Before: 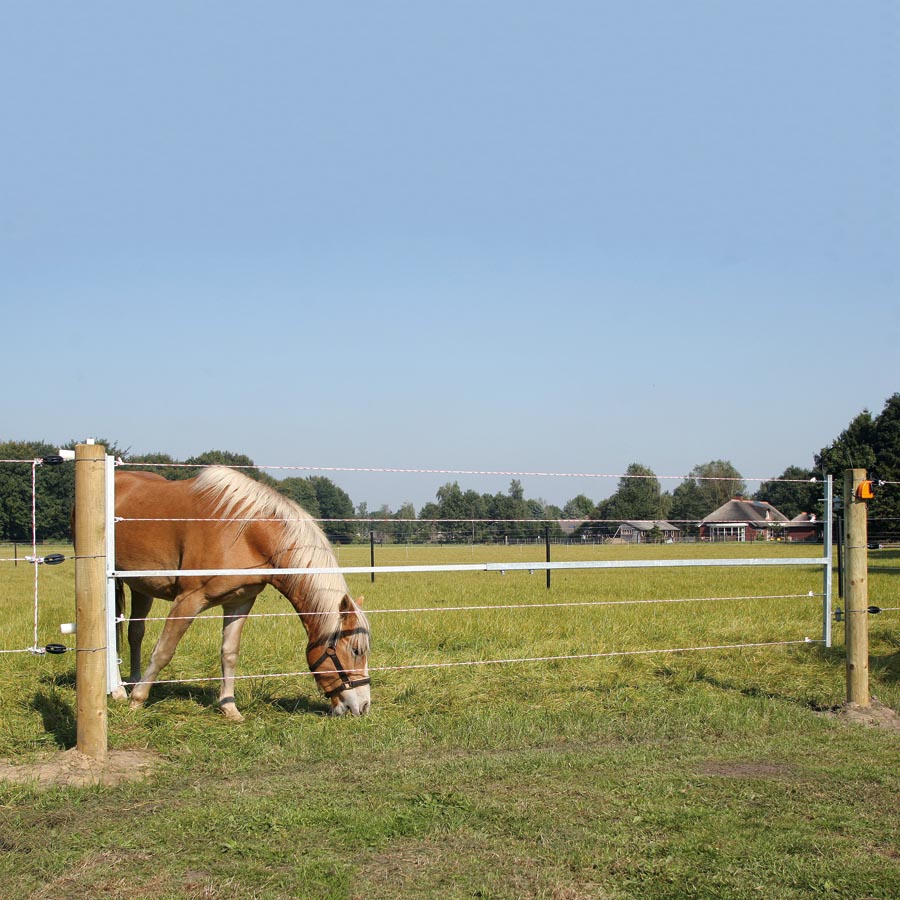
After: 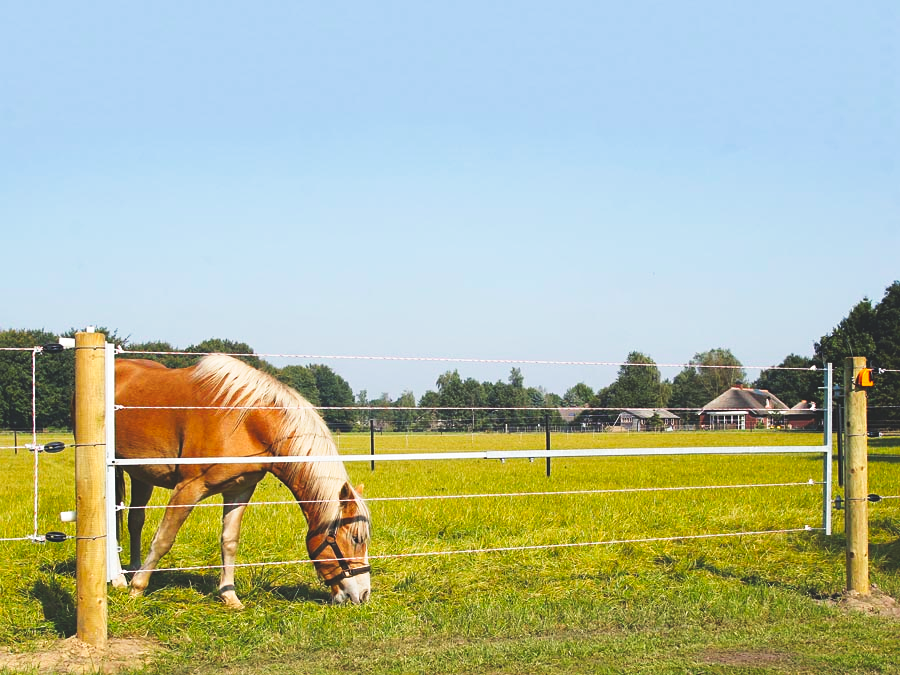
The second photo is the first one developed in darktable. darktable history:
color balance rgb: perceptual saturation grading › global saturation 25%, global vibrance 20%
sharpen: amount 0.2
tone curve: curves: ch0 [(0, 0) (0.003, 0.011) (0.011, 0.019) (0.025, 0.03) (0.044, 0.045) (0.069, 0.061) (0.1, 0.085) (0.136, 0.119) (0.177, 0.159) (0.224, 0.205) (0.277, 0.261) (0.335, 0.329) (0.399, 0.407) (0.468, 0.508) (0.543, 0.606) (0.623, 0.71) (0.709, 0.815) (0.801, 0.903) (0.898, 0.957) (1, 1)], preserve colors none
crop and rotate: top 12.5%, bottom 12.5%
exposure: black level correction -0.023, exposure -0.039 EV, compensate highlight preservation false
